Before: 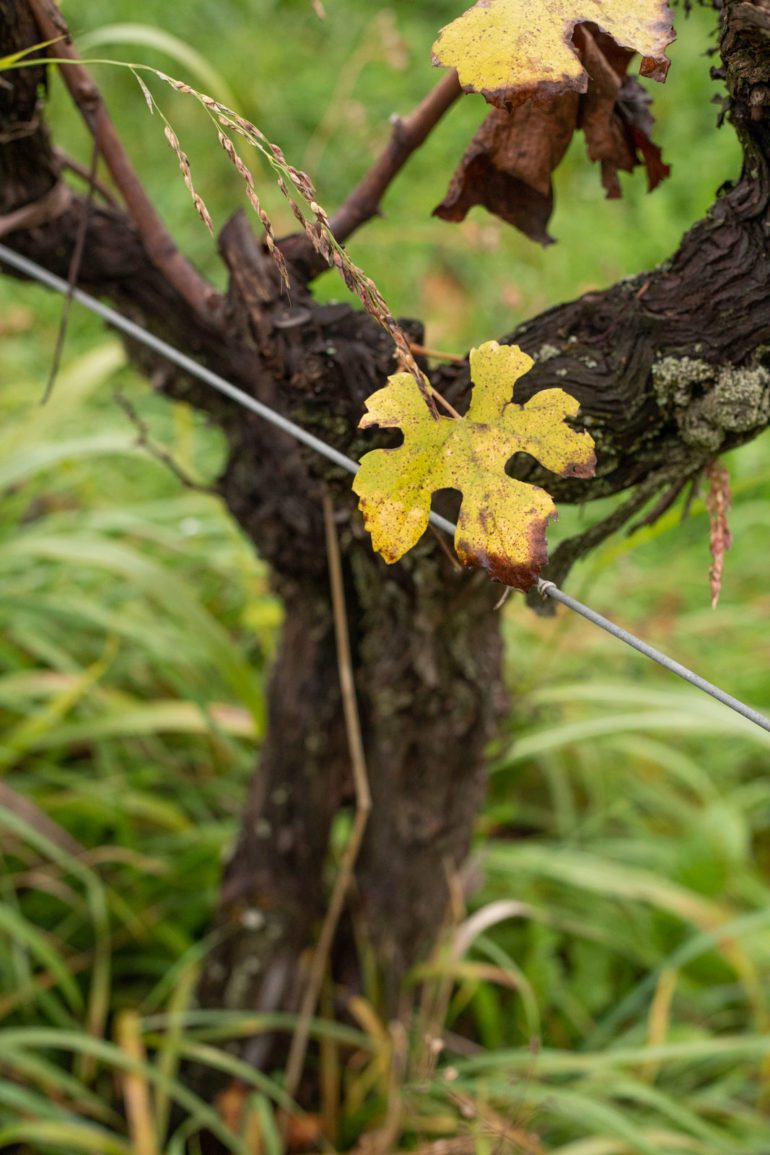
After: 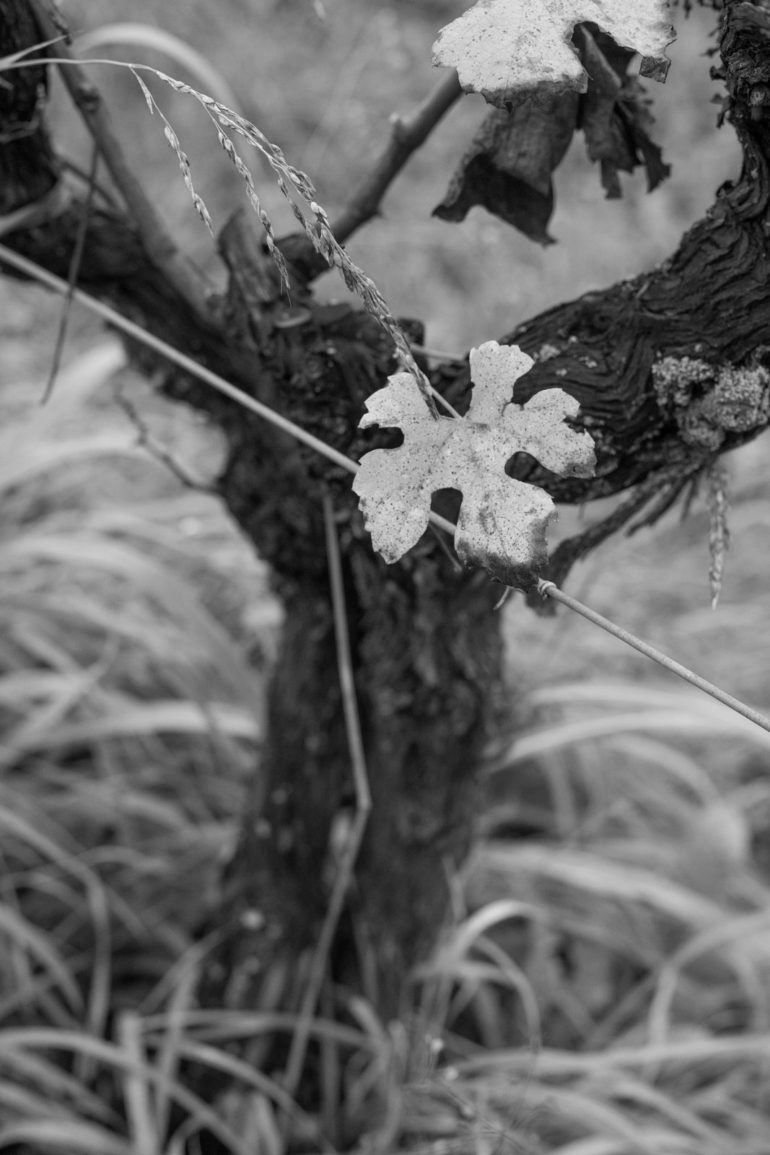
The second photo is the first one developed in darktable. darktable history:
monochrome: a -71.75, b 75.82
